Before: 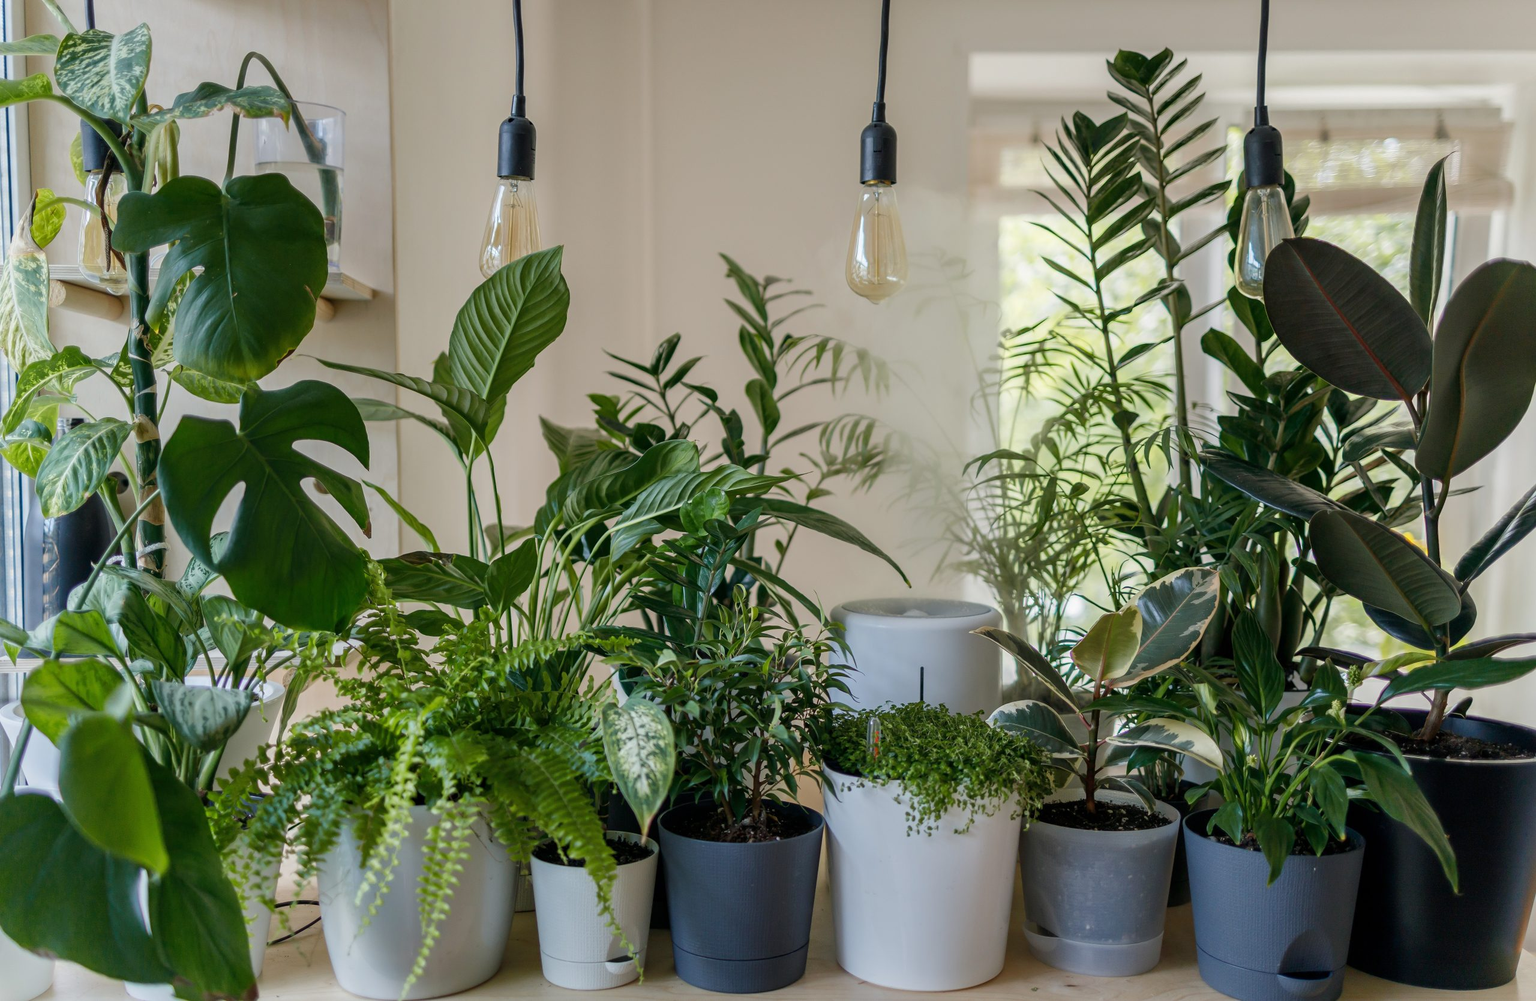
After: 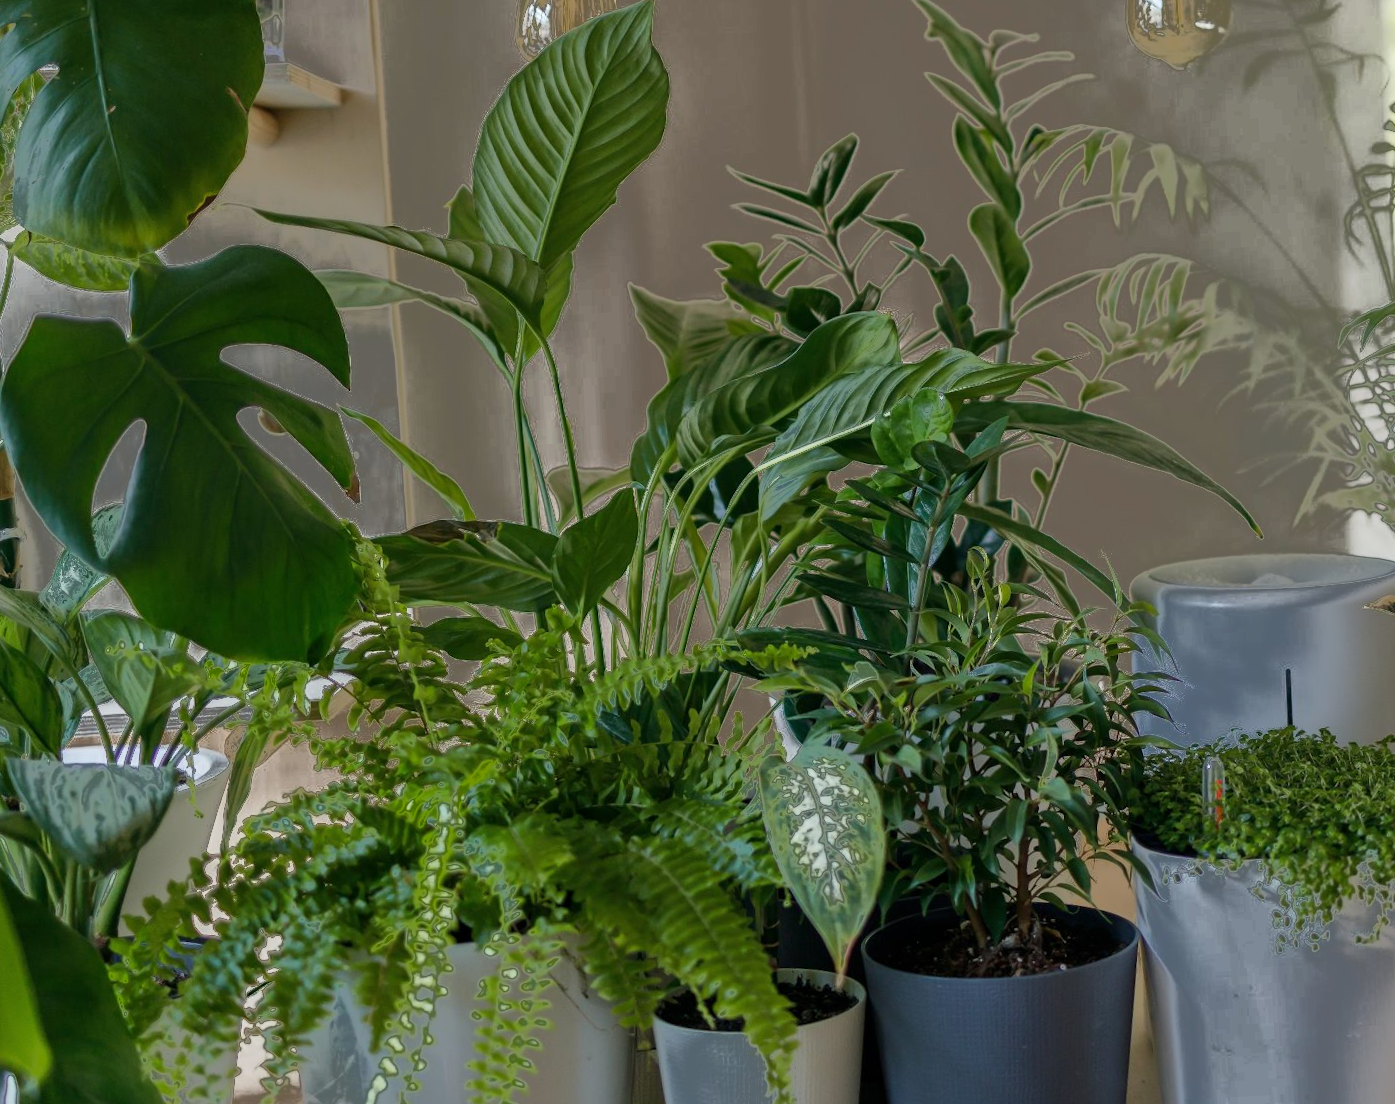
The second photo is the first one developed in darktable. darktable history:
crop: left 8.966%, top 23.852%, right 34.699%, bottom 4.703%
rotate and perspective: rotation -3°, crop left 0.031, crop right 0.968, crop top 0.07, crop bottom 0.93
fill light: exposure -0.73 EV, center 0.69, width 2.2
